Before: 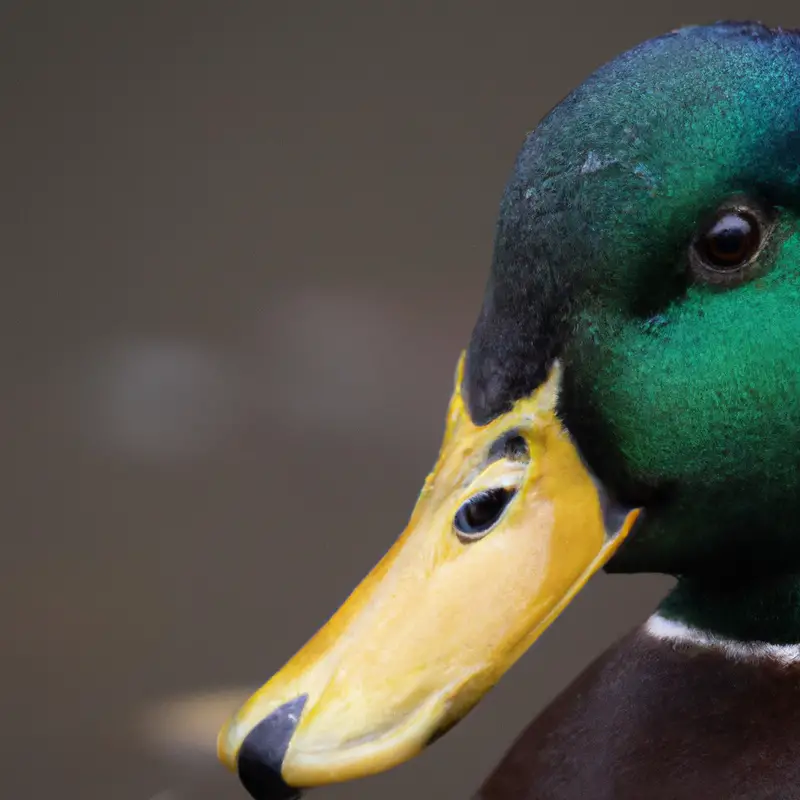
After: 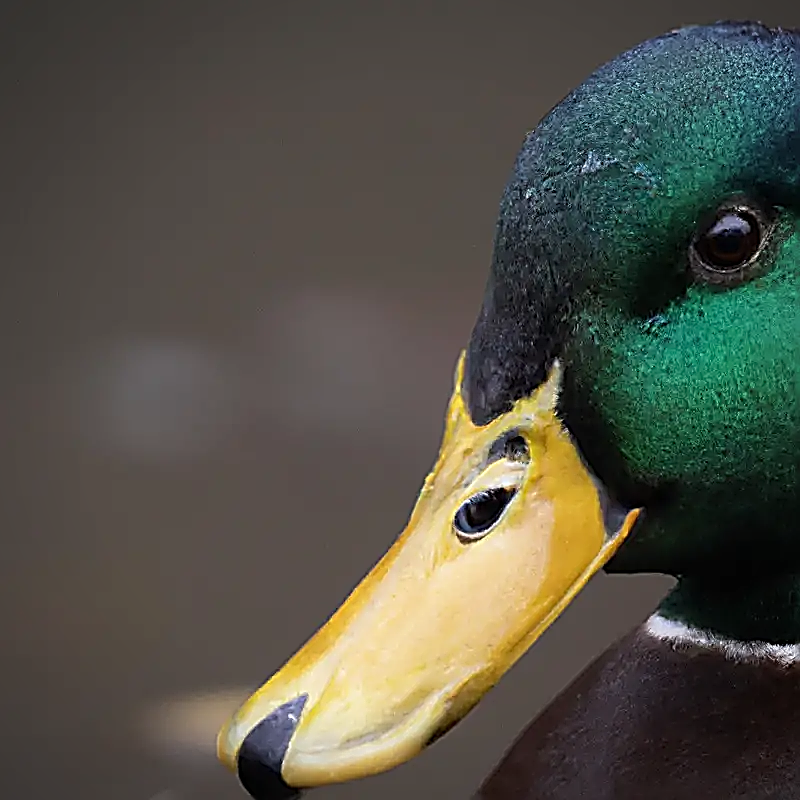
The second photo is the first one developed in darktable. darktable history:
vignetting: fall-off radius 93.87%
sharpen: amount 2
